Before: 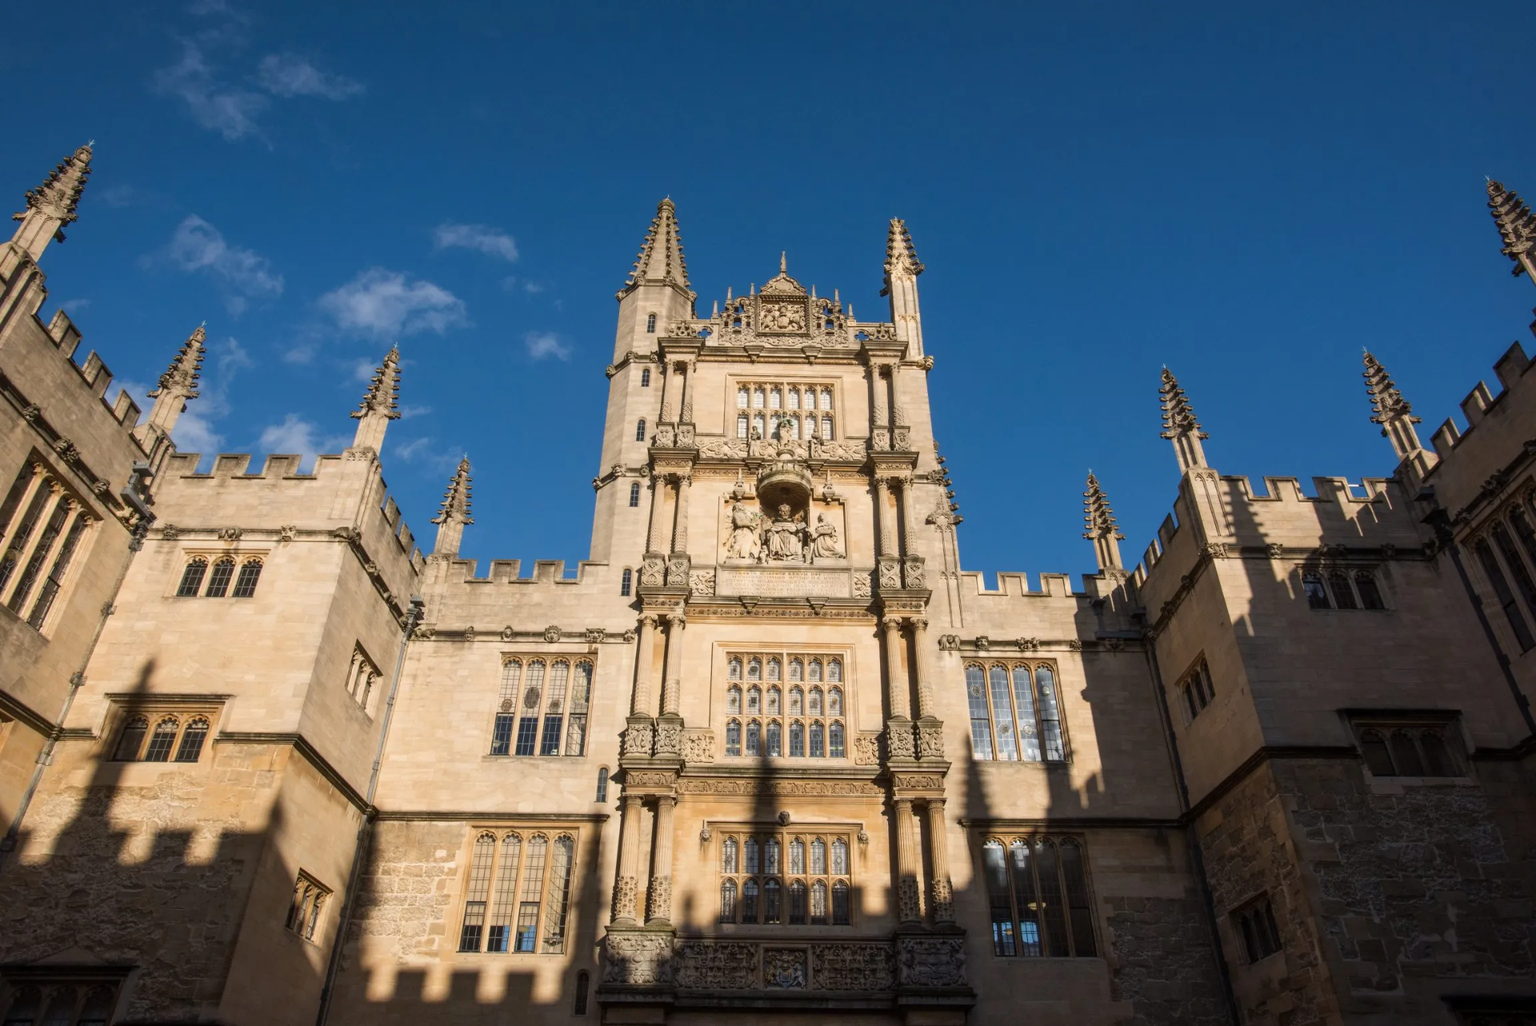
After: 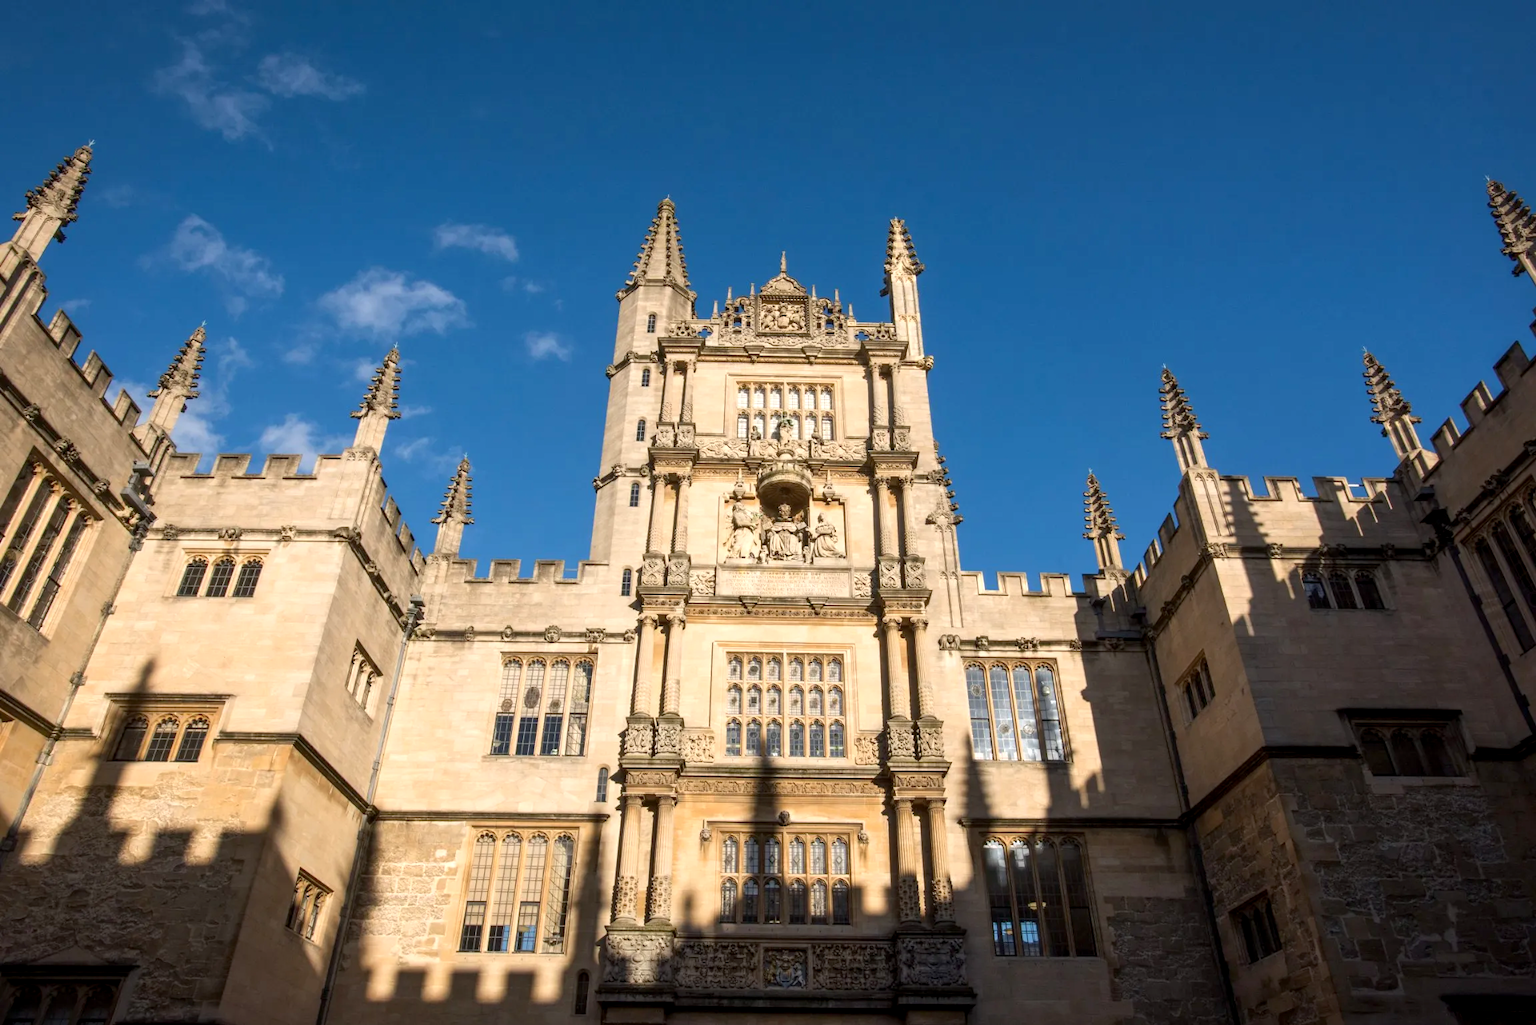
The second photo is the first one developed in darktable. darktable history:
exposure: black level correction 0.003, exposure 0.385 EV, compensate highlight preservation false
